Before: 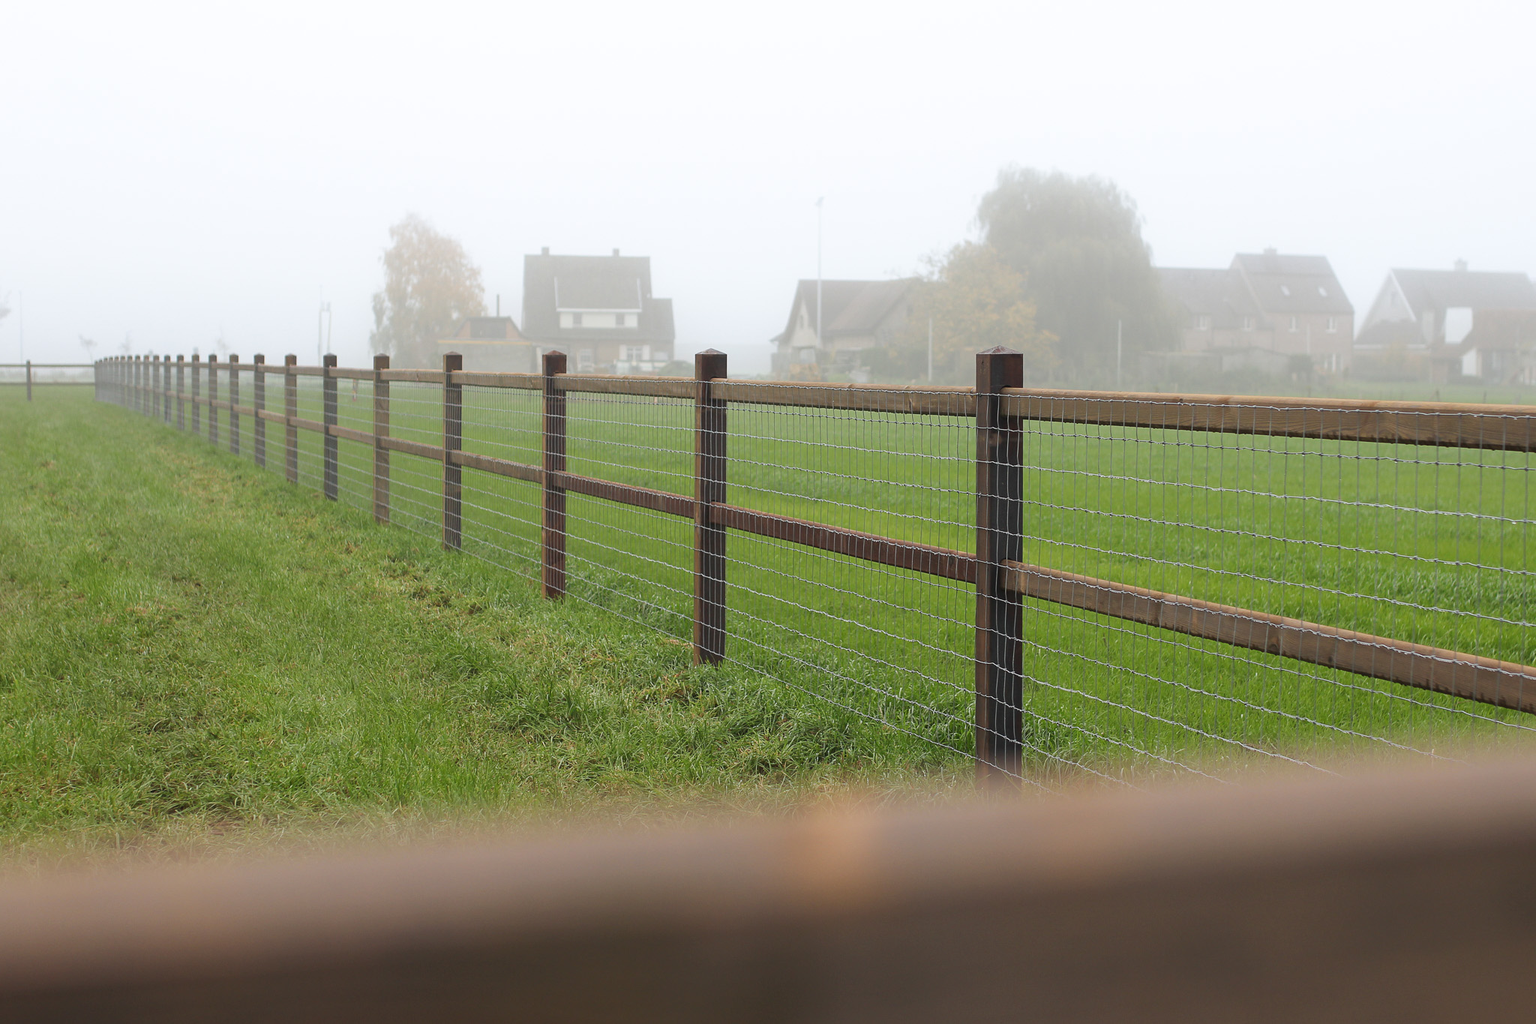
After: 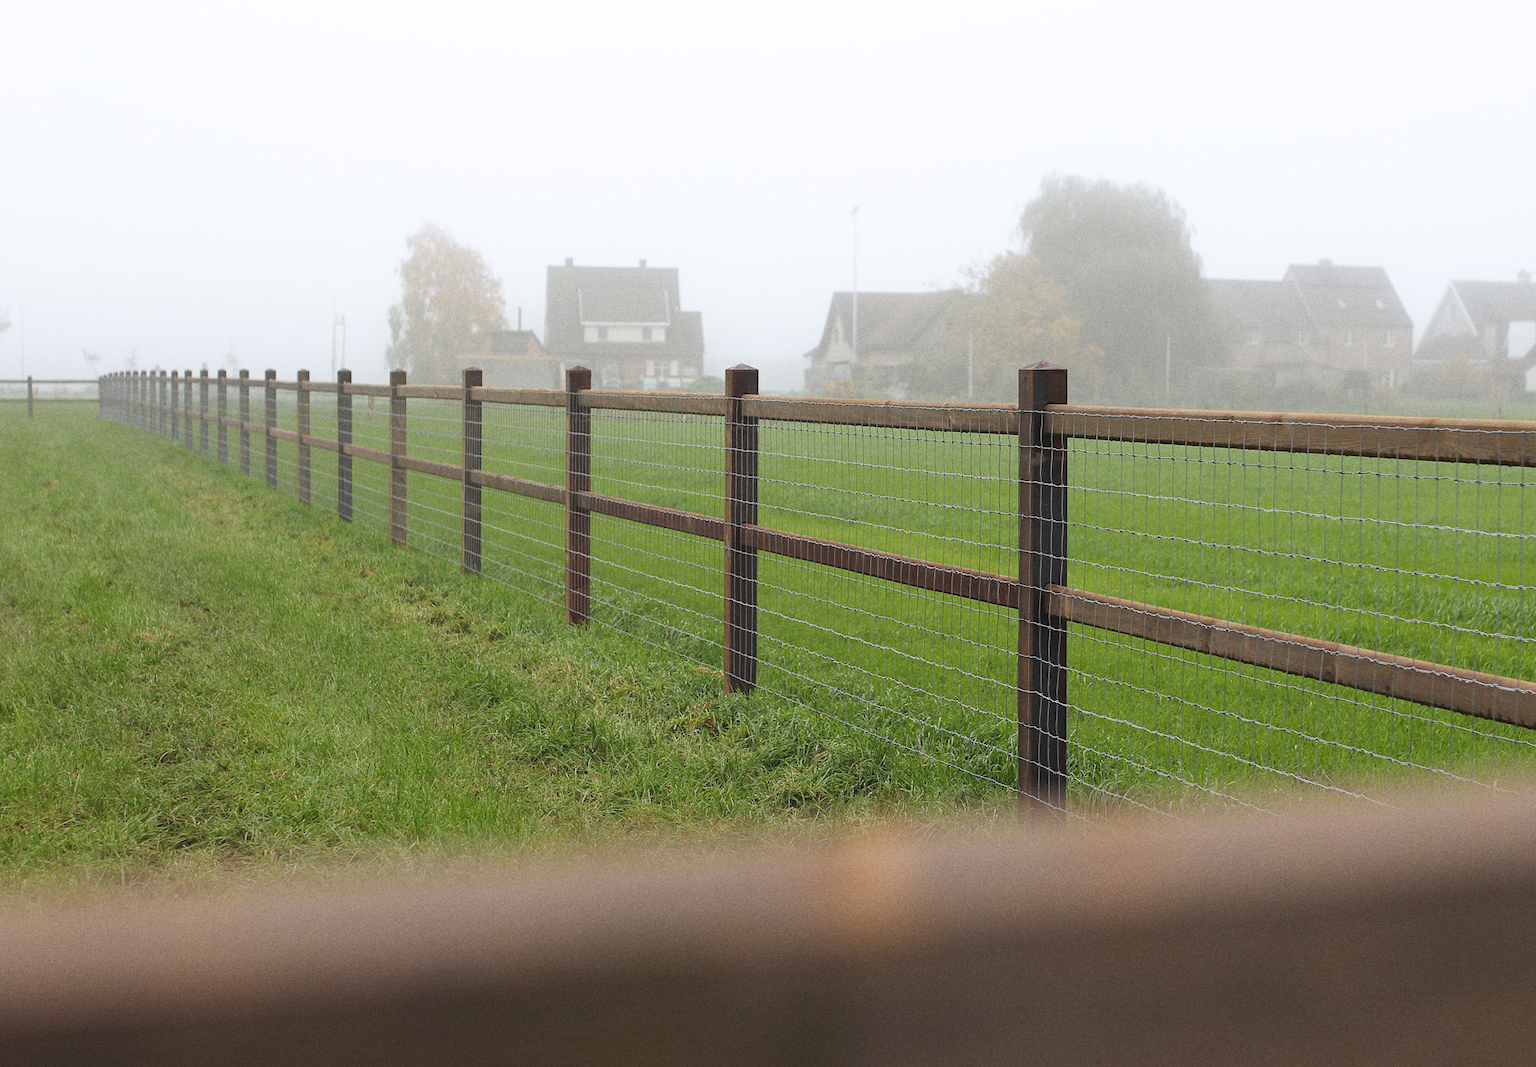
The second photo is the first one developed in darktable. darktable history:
crop: right 4.126%, bottom 0.031%
grain: on, module defaults
